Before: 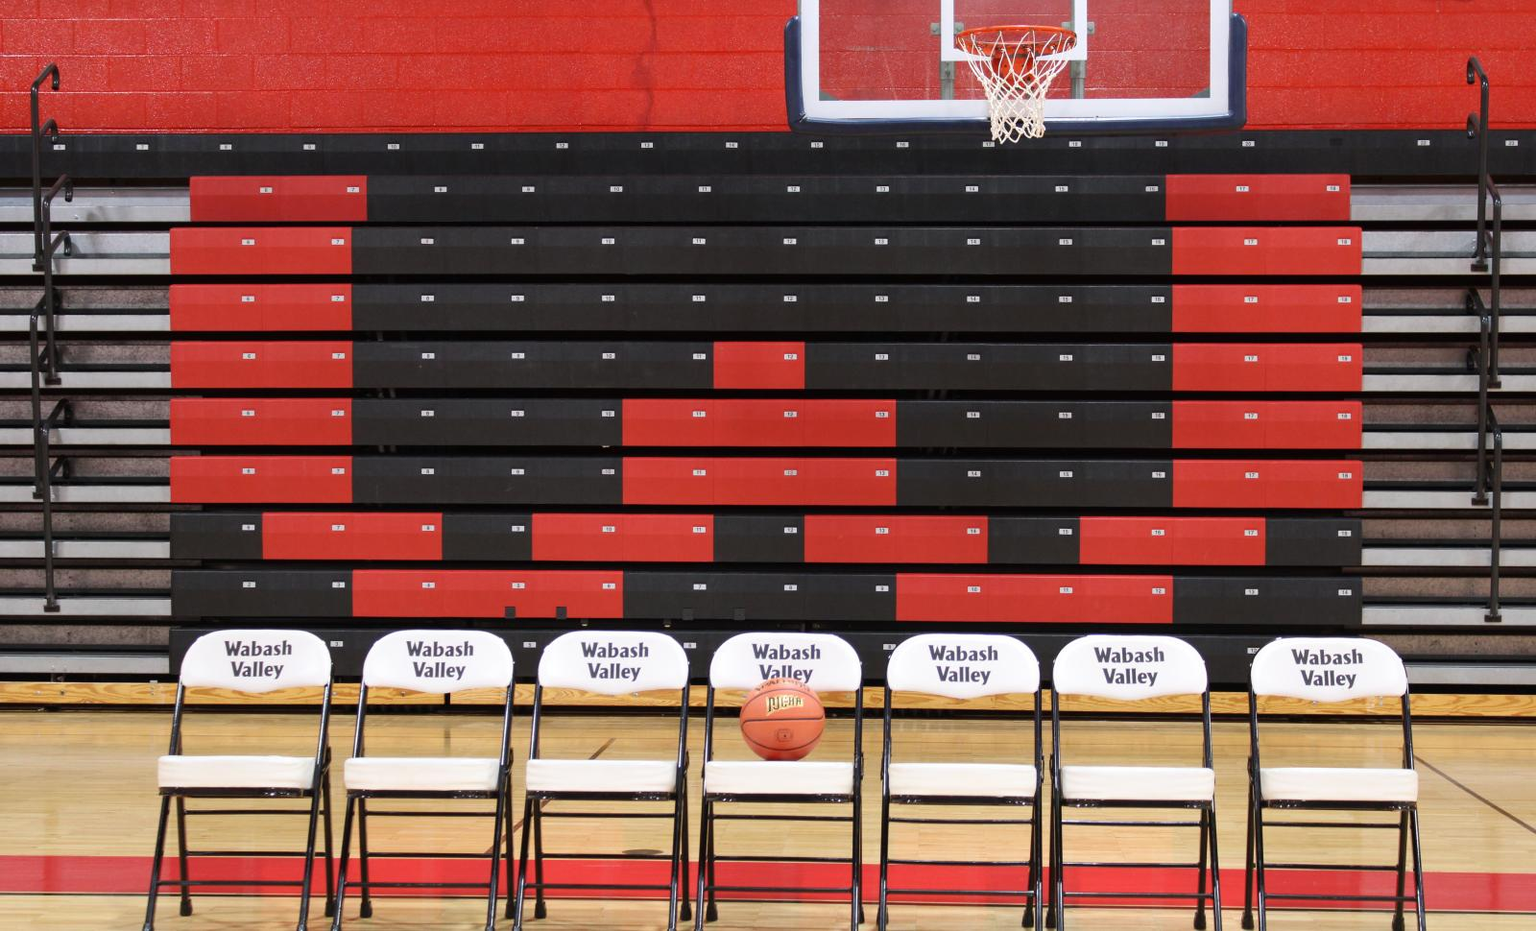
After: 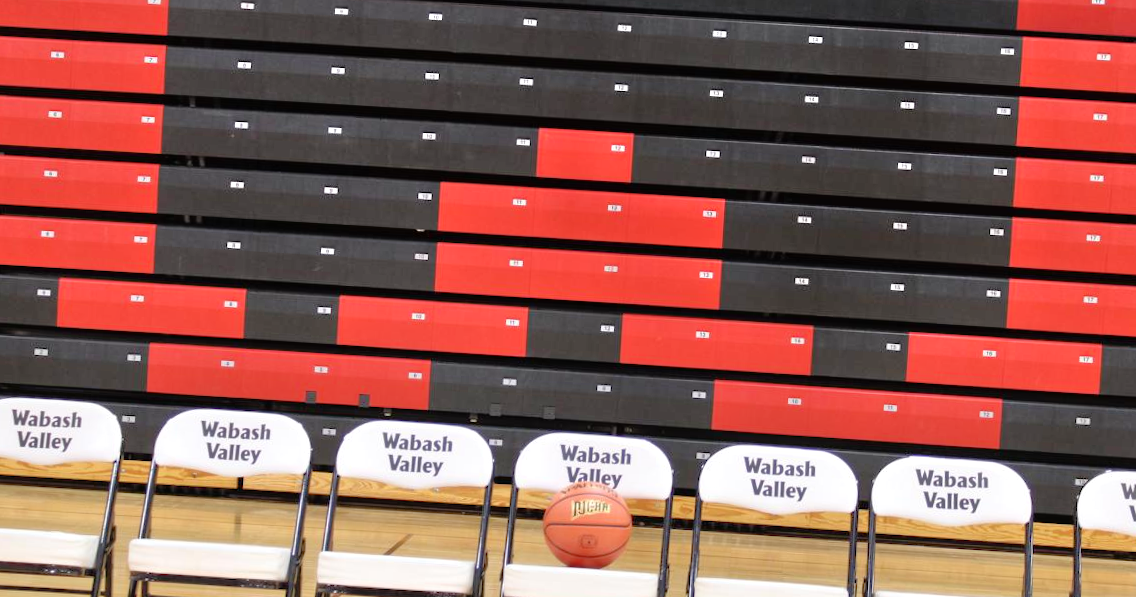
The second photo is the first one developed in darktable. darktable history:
crop and rotate: angle -3.37°, left 9.79%, top 20.73%, right 12.42%, bottom 11.82%
tone equalizer: -7 EV 0.15 EV, -6 EV 0.6 EV, -5 EV 1.15 EV, -4 EV 1.33 EV, -3 EV 1.15 EV, -2 EV 0.6 EV, -1 EV 0.15 EV, mask exposure compensation -0.5 EV
